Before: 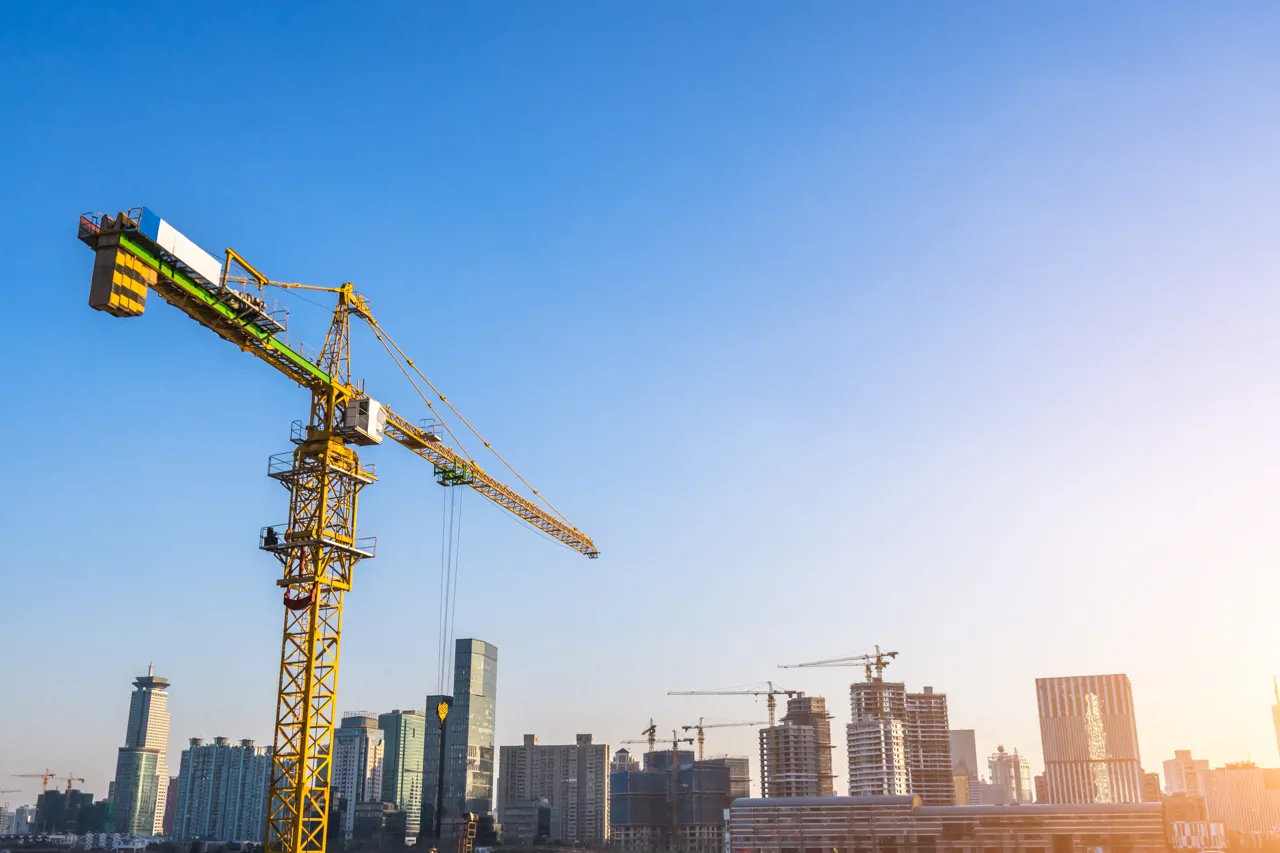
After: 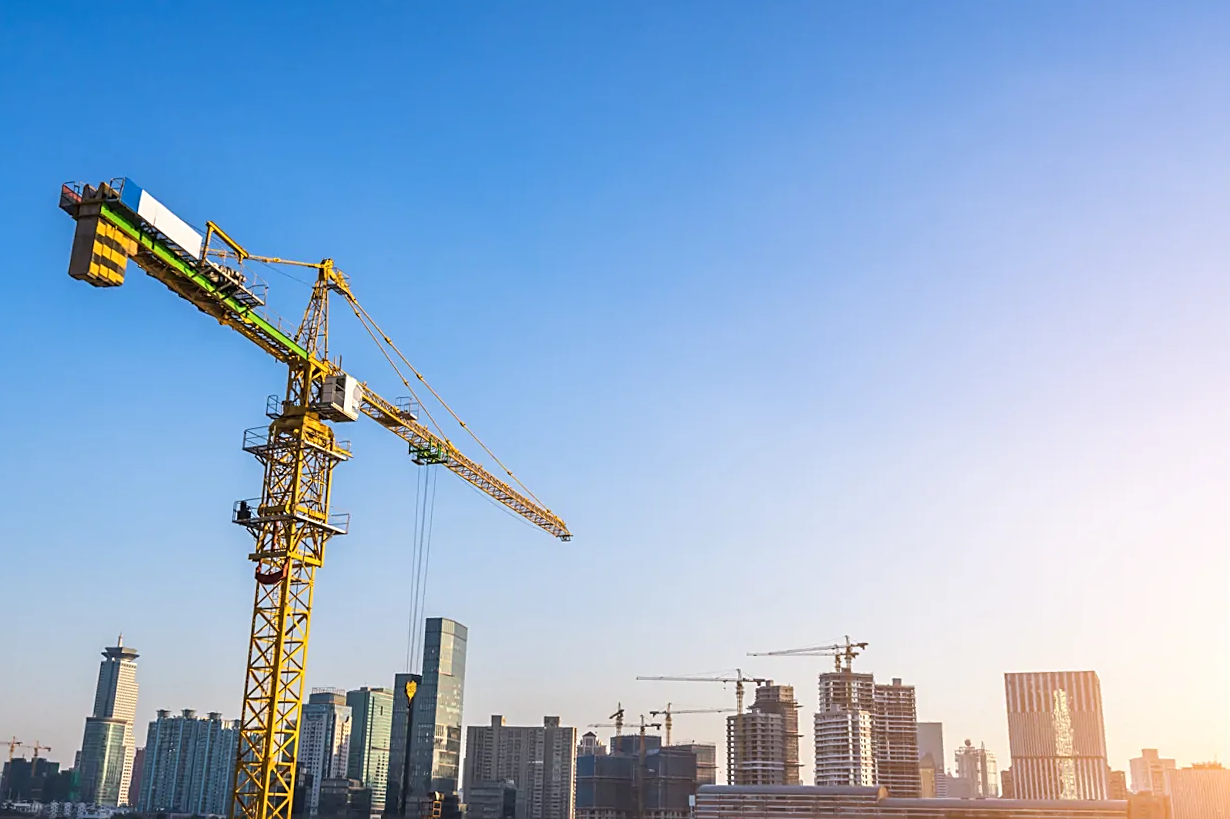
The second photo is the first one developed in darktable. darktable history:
sharpen: on, module defaults
crop and rotate: angle -1.56°
